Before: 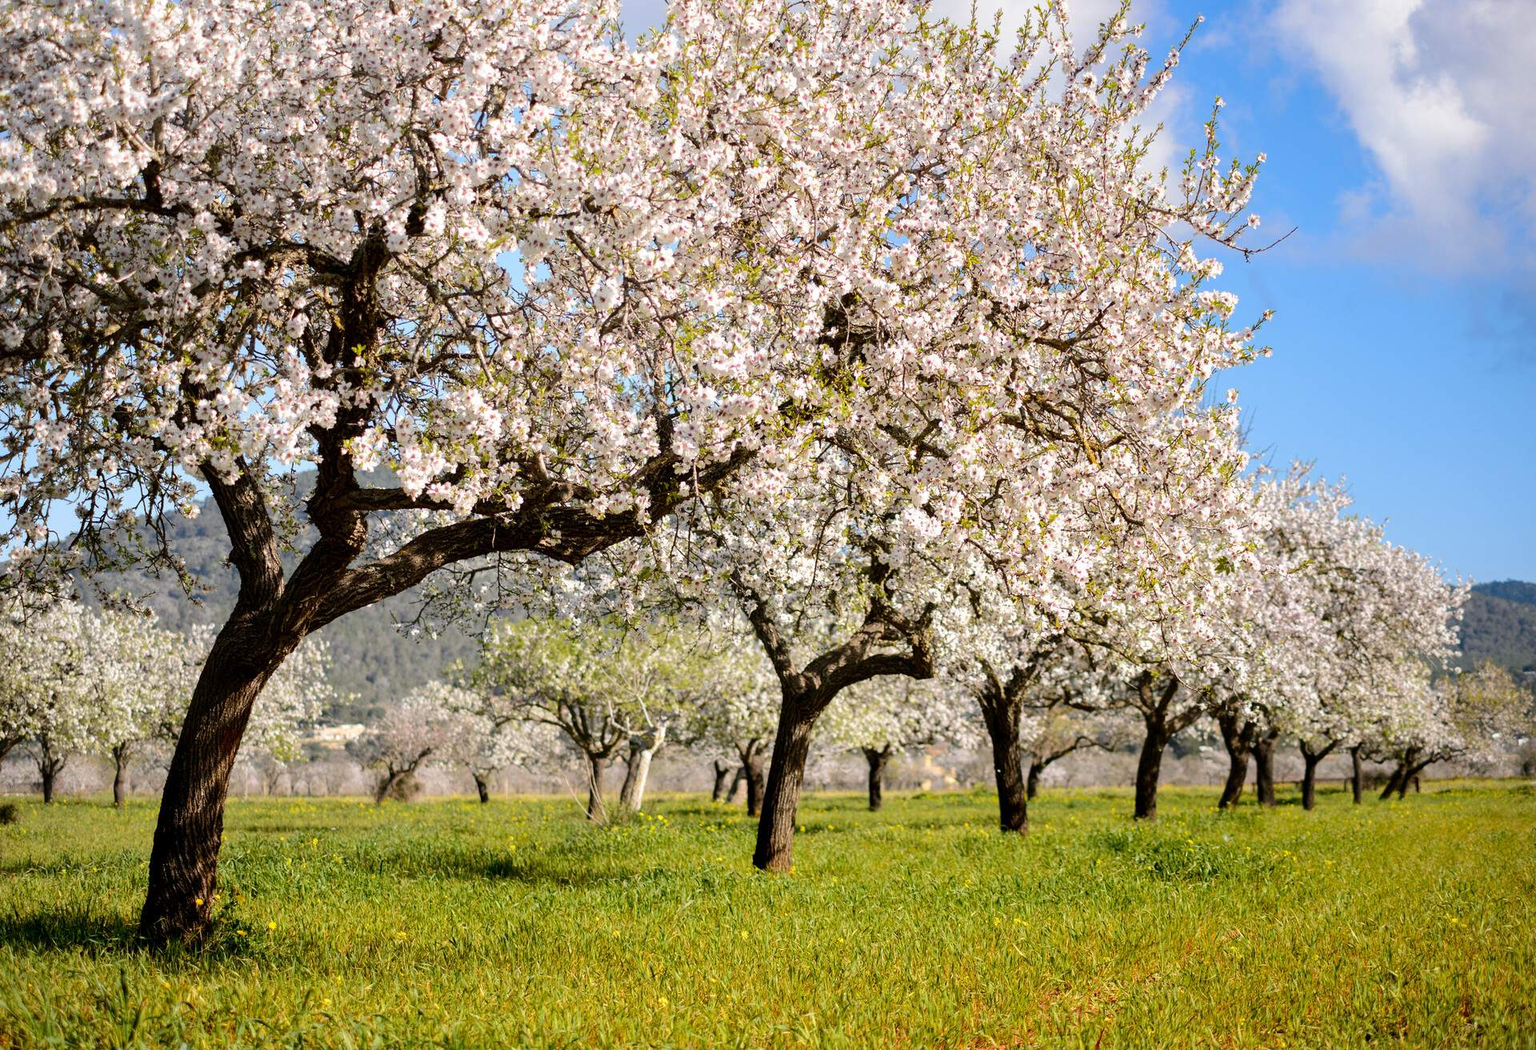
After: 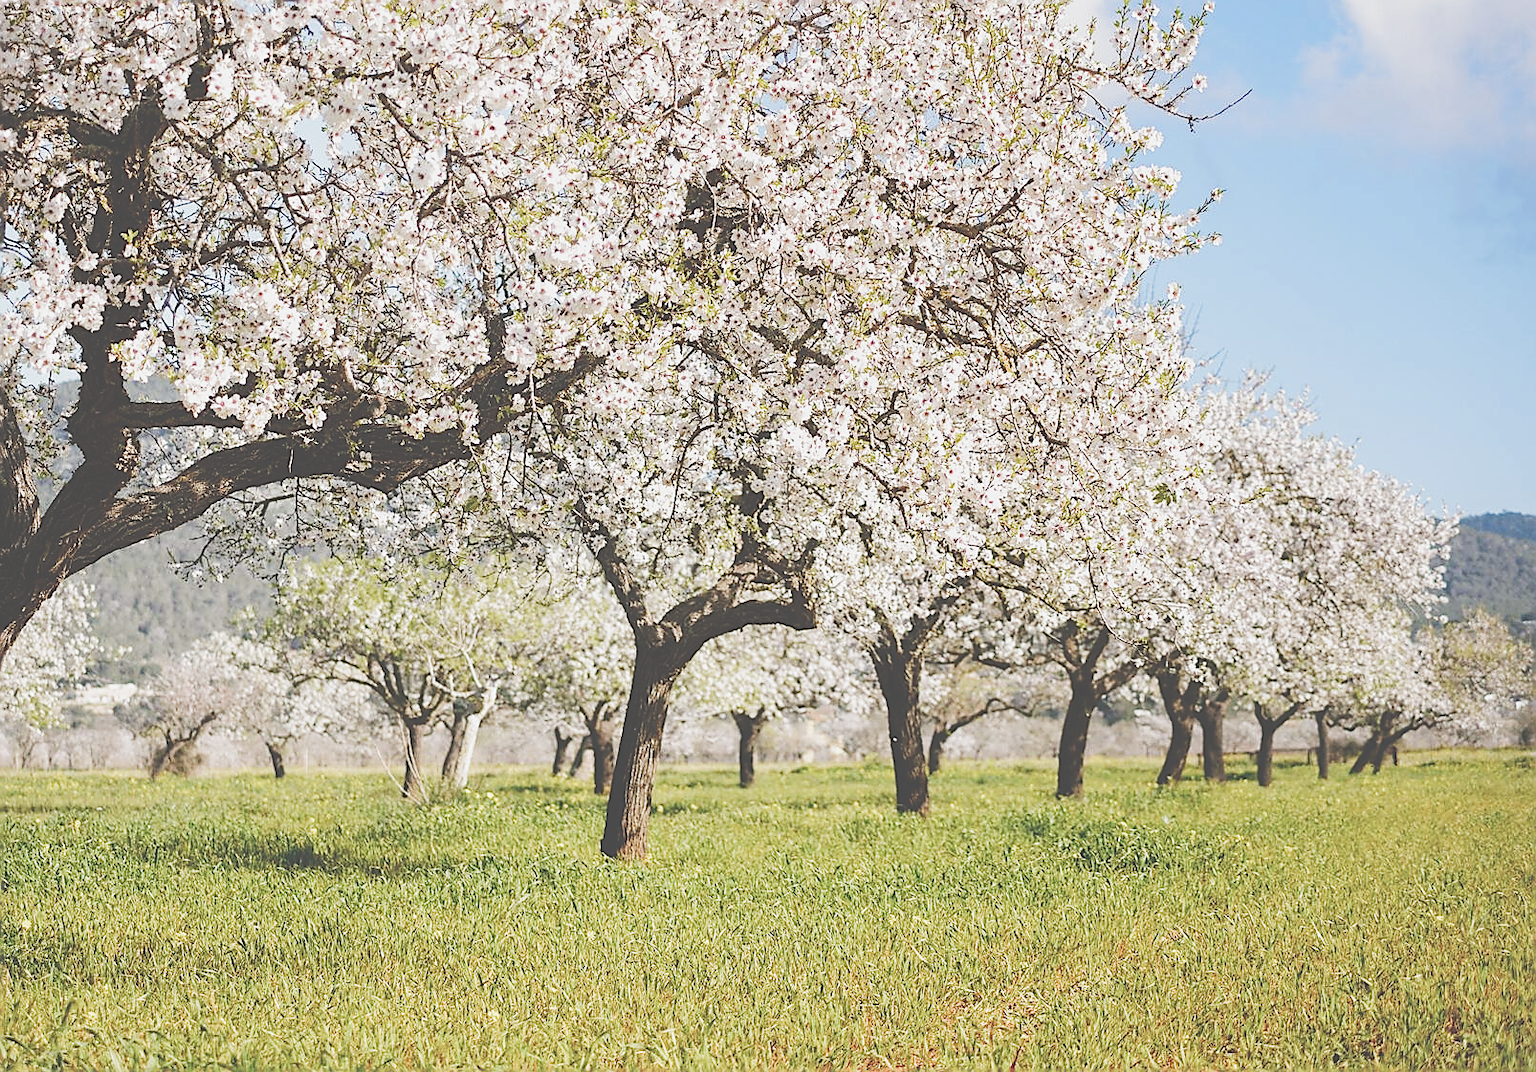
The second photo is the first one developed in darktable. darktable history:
sharpen: radius 1.406, amount 1.238, threshold 0.8
filmic rgb: black relative exposure -5.1 EV, white relative exposure 3.97 EV, hardness 2.88, contrast 1.3, add noise in highlights 0.001, preserve chrominance no, color science v3 (2019), use custom middle-gray values true, contrast in highlights soft
crop: left 16.328%, top 14.502%
exposure: black level correction -0.073, exposure 0.502 EV, compensate highlight preservation false
